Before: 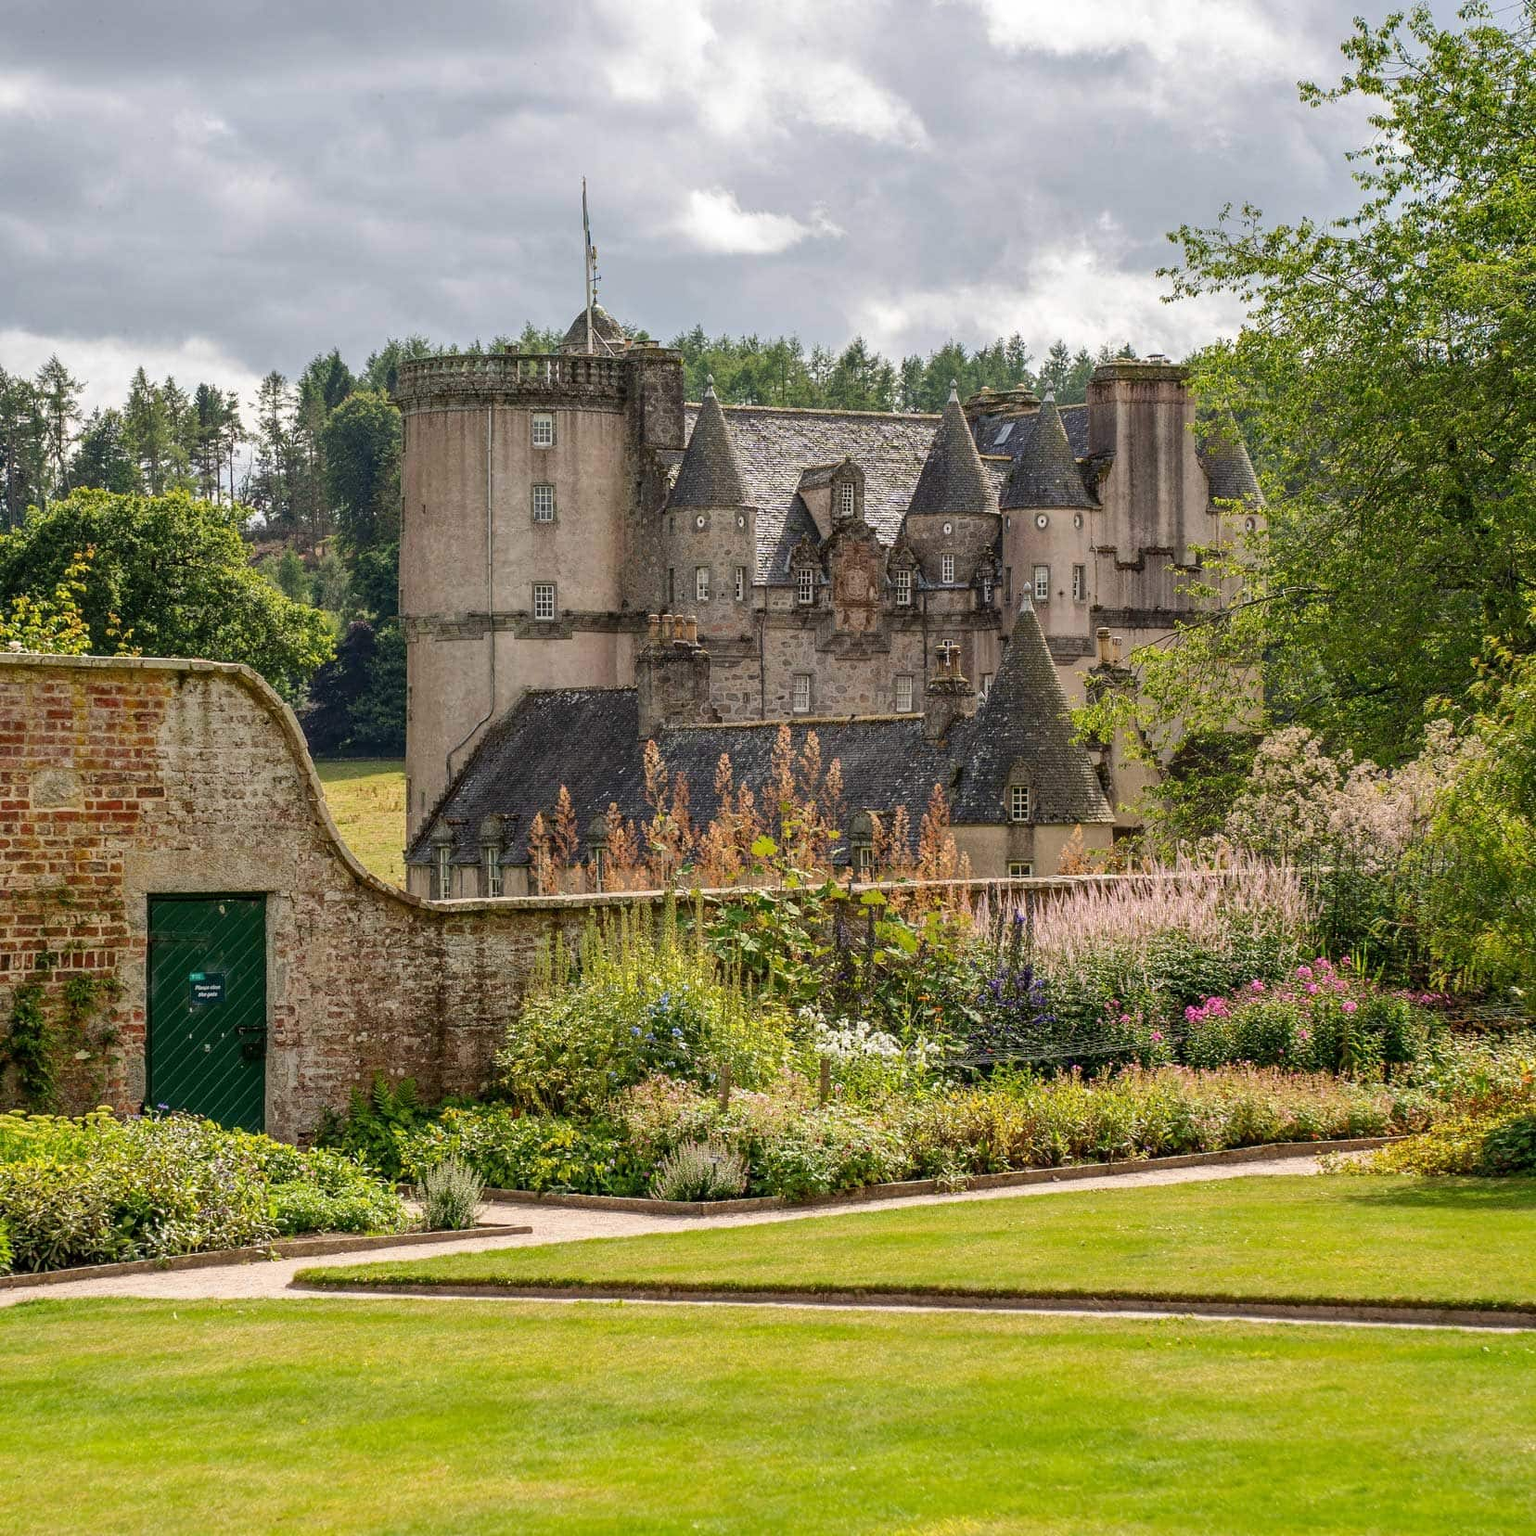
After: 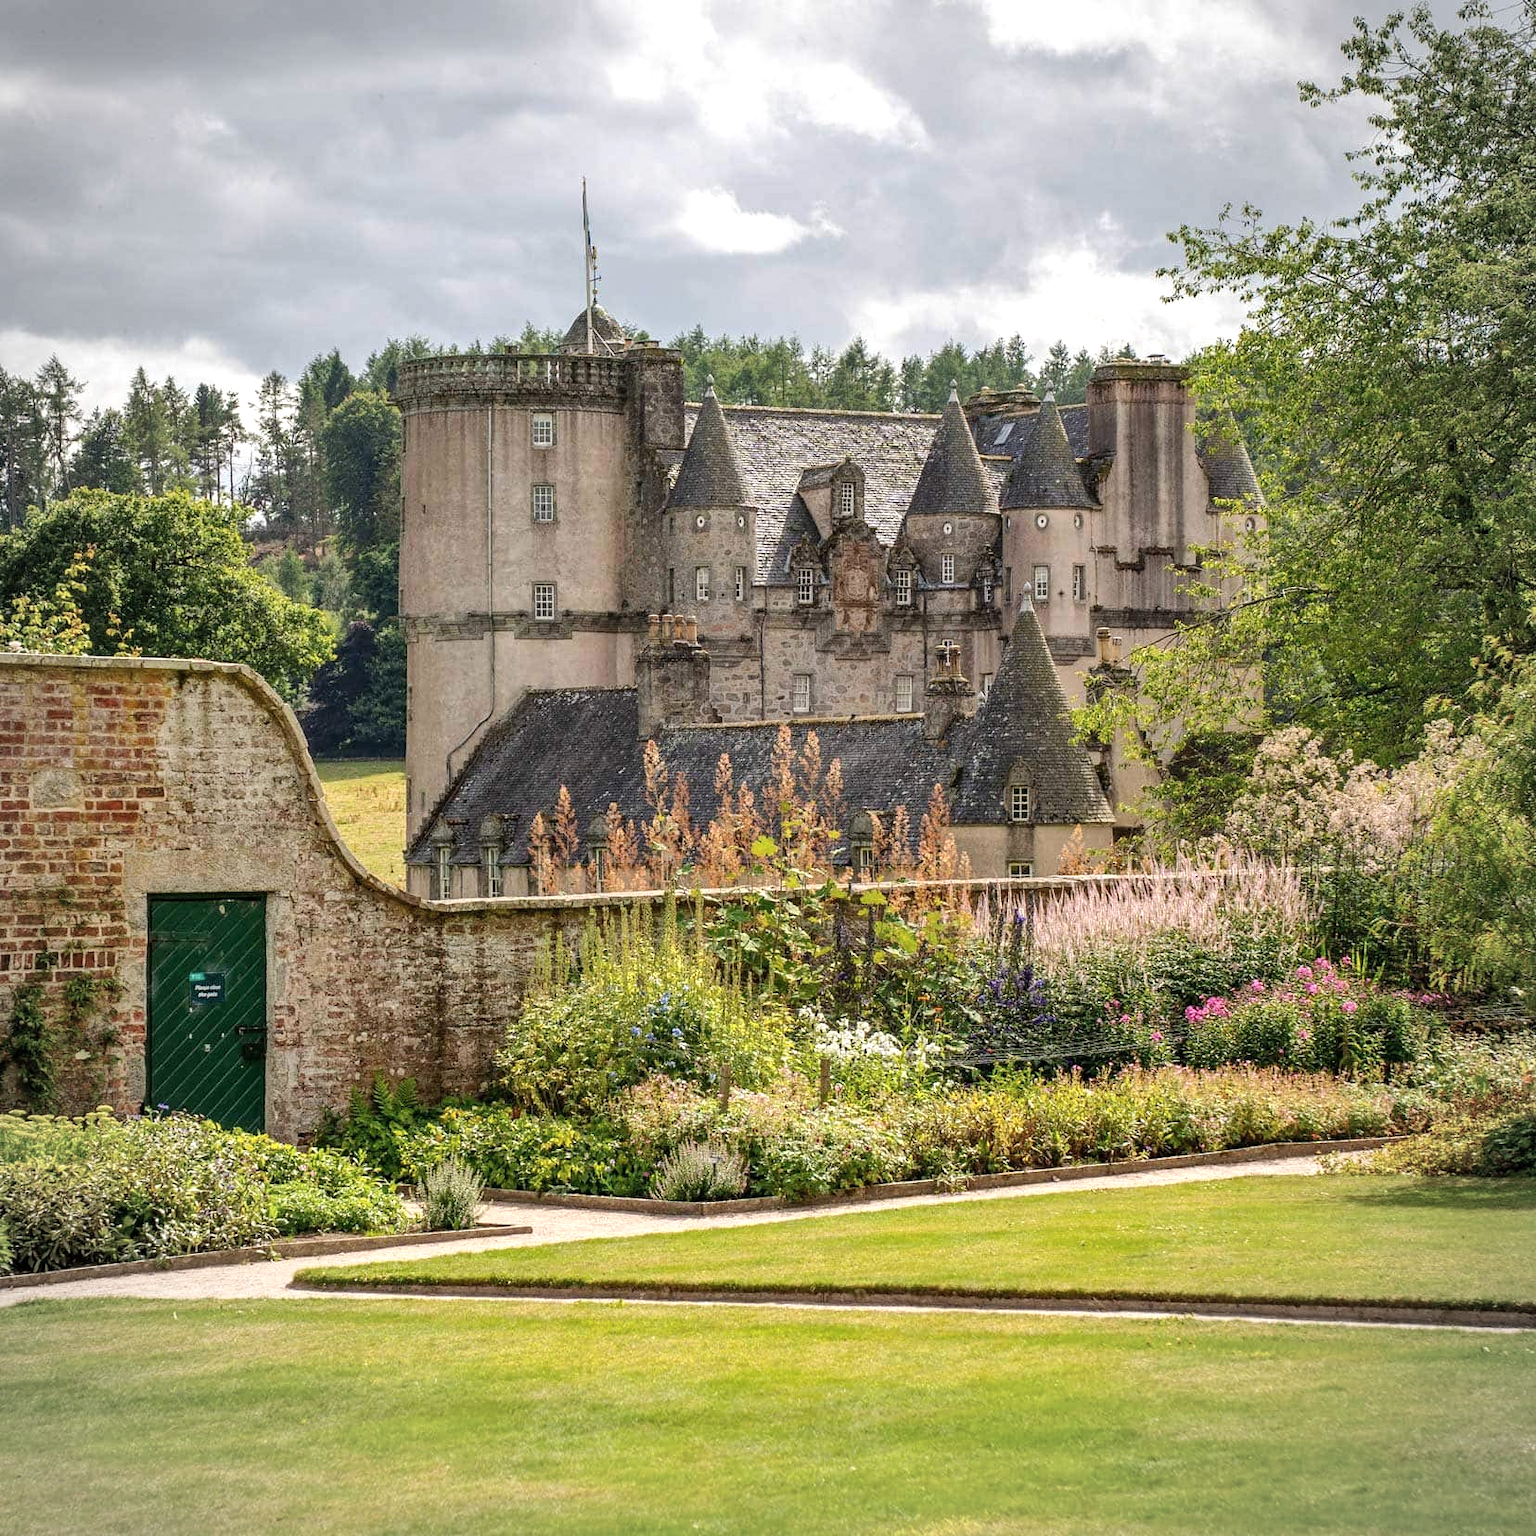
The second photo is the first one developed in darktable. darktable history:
vignetting: brightness -0.296
shadows and highlights: radius 111.6, shadows 51.49, white point adjustment 9.12, highlights -4.46, soften with gaussian
